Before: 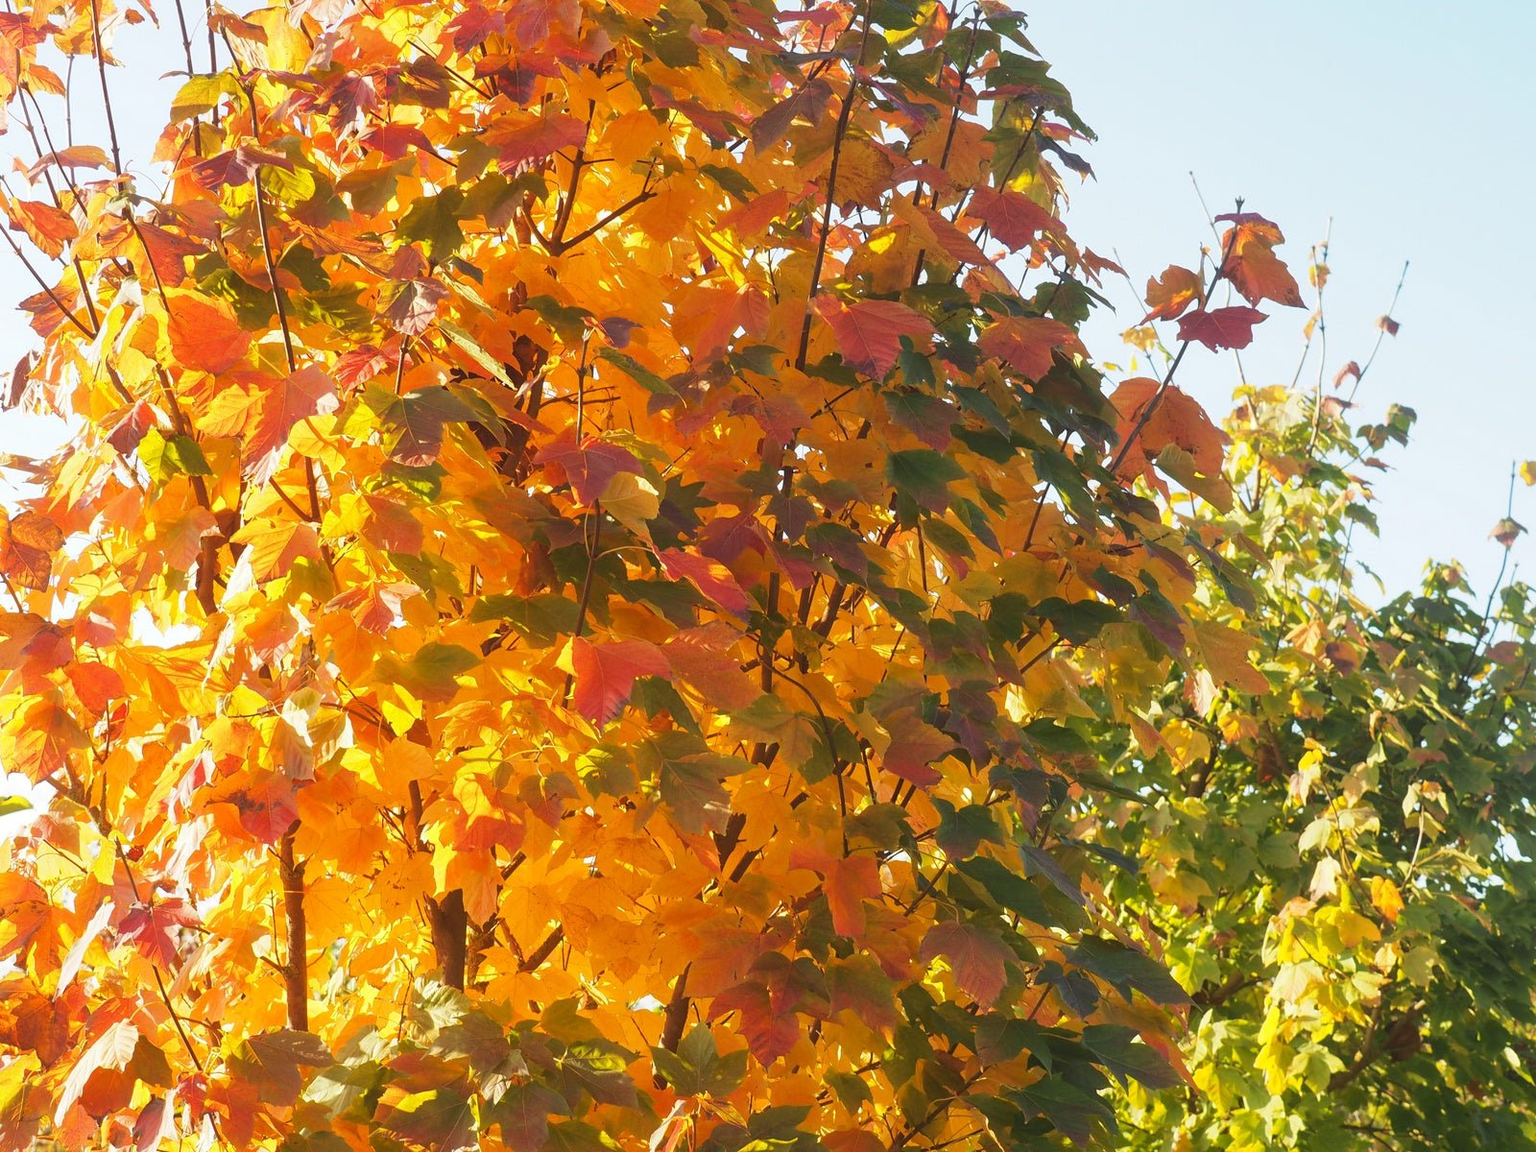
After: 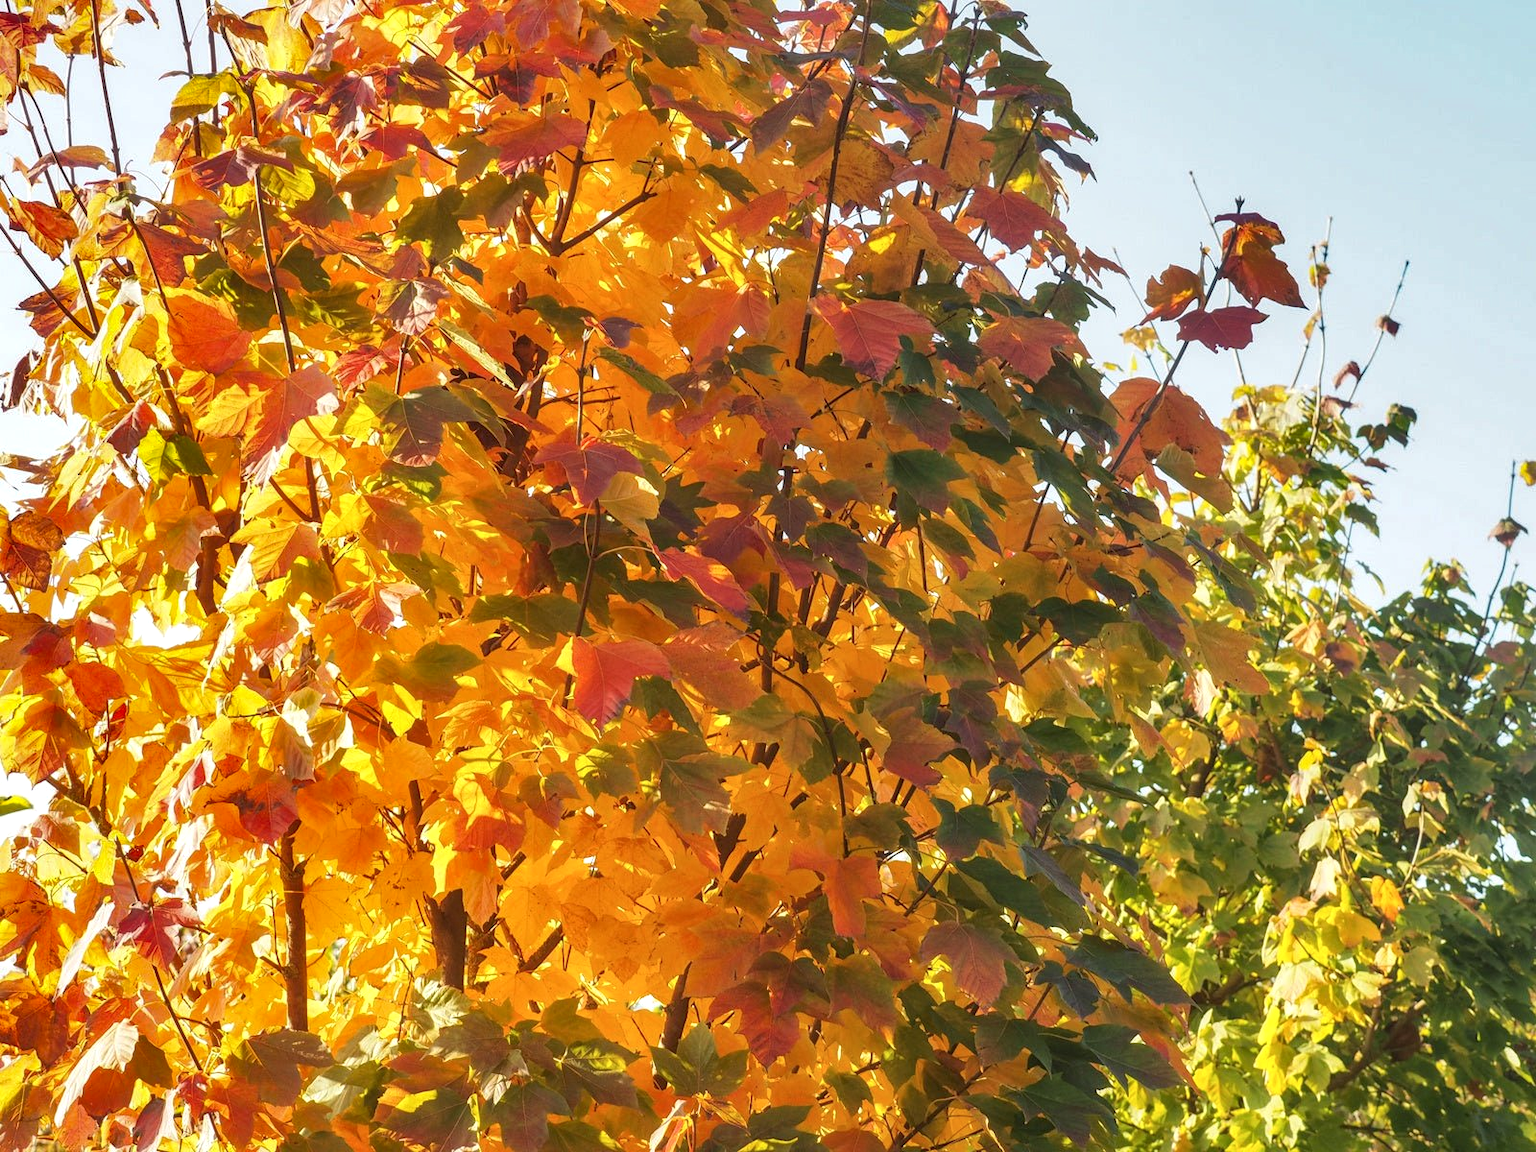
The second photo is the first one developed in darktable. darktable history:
shadows and highlights: white point adjustment 1, soften with gaussian
local contrast: on, module defaults
